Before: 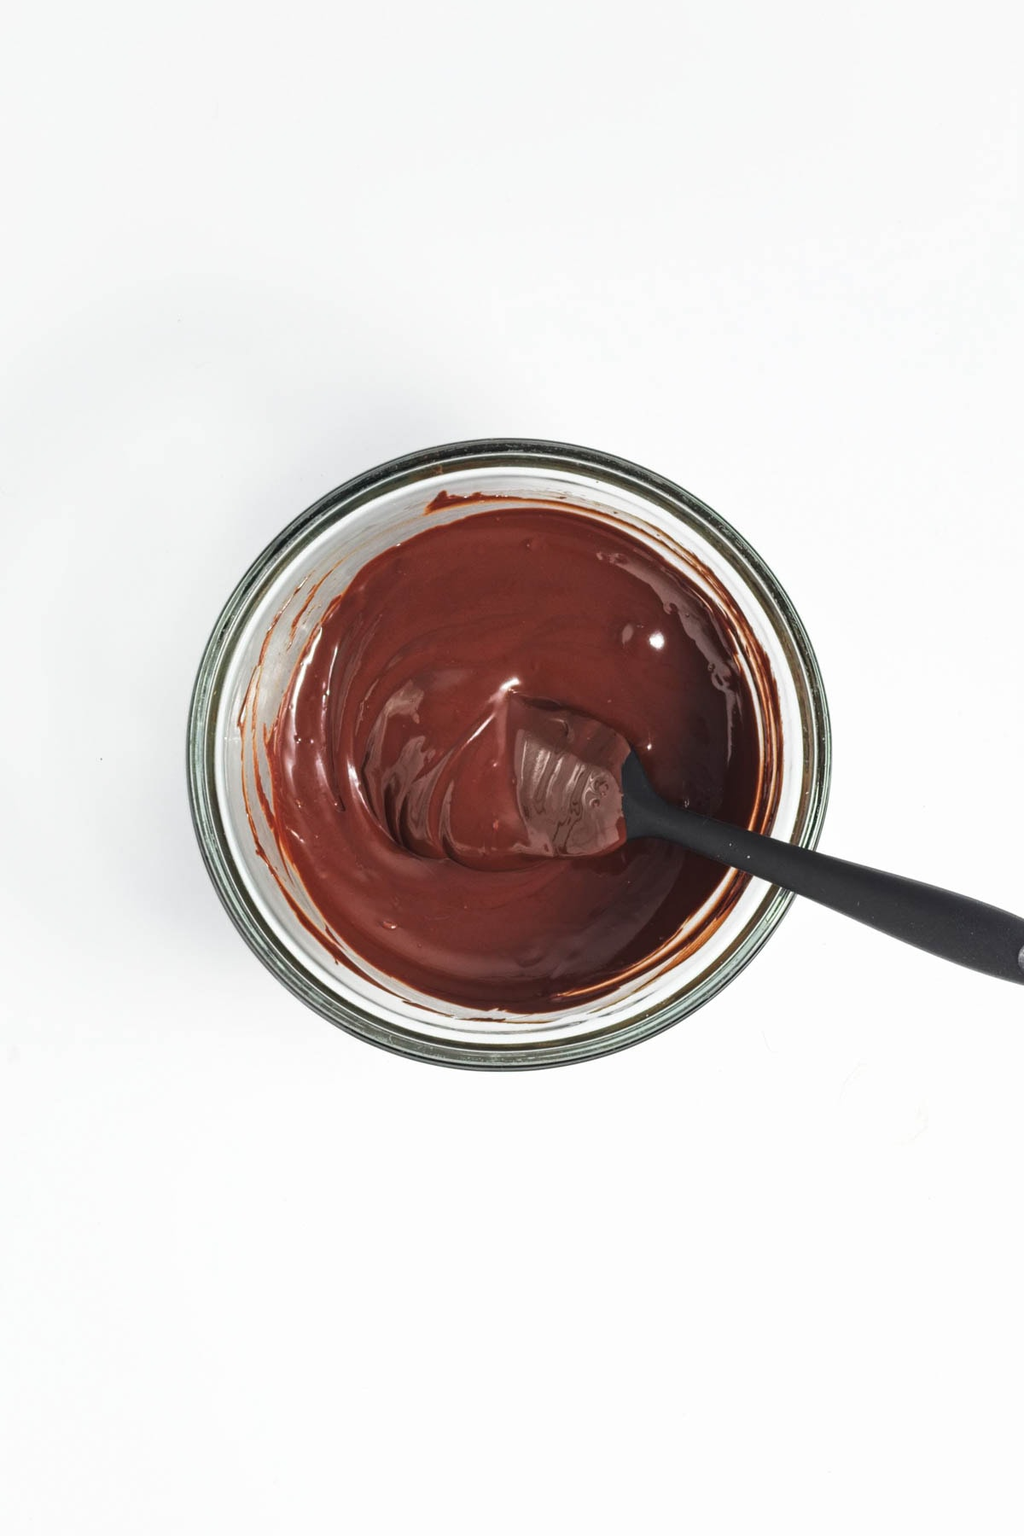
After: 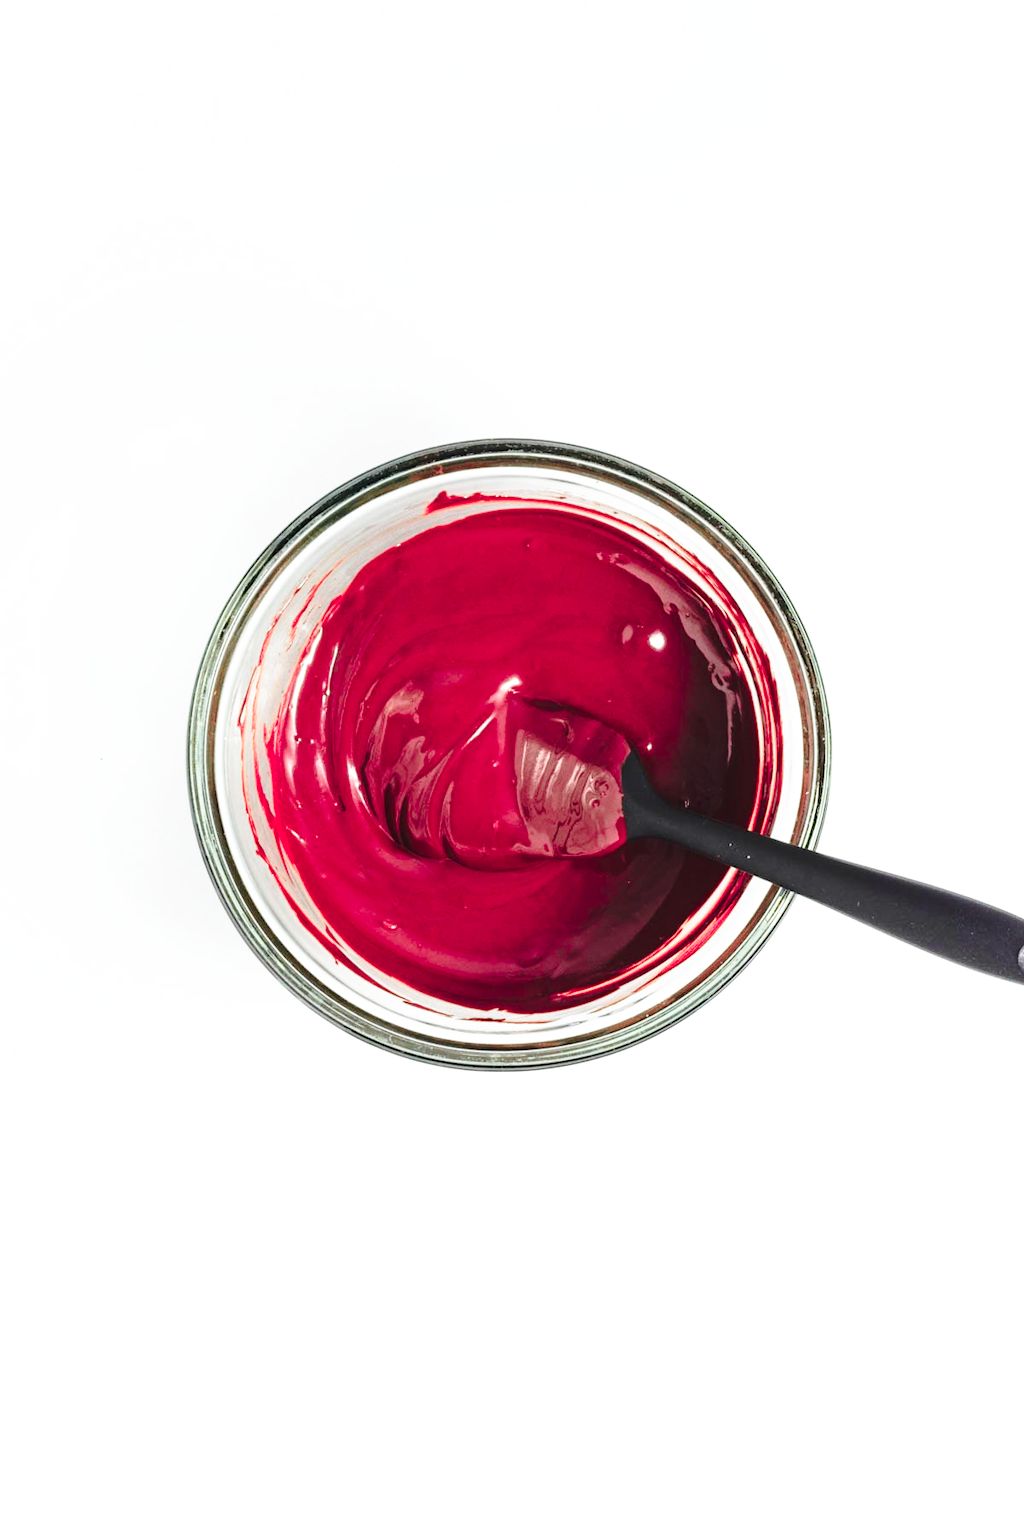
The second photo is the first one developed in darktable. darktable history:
base curve: curves: ch0 [(0, 0) (0.036, 0.037) (0.121, 0.228) (0.46, 0.76) (0.859, 0.983) (1, 1)], preserve colors none
color zones: curves: ch2 [(0, 0.488) (0.143, 0.417) (0.286, 0.212) (0.429, 0.179) (0.571, 0.154) (0.714, 0.415) (0.857, 0.495) (1, 0.488)]
color contrast: green-magenta contrast 1.73, blue-yellow contrast 1.15
